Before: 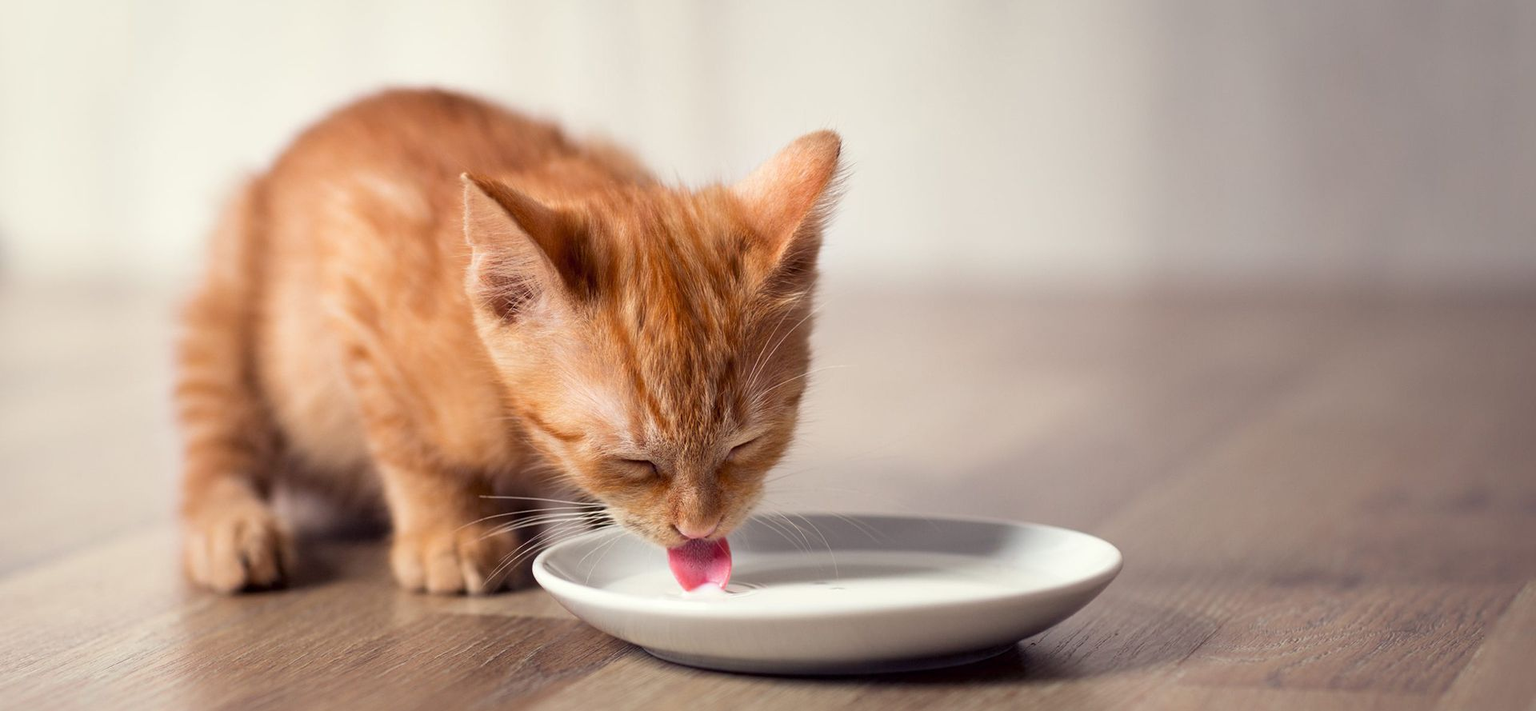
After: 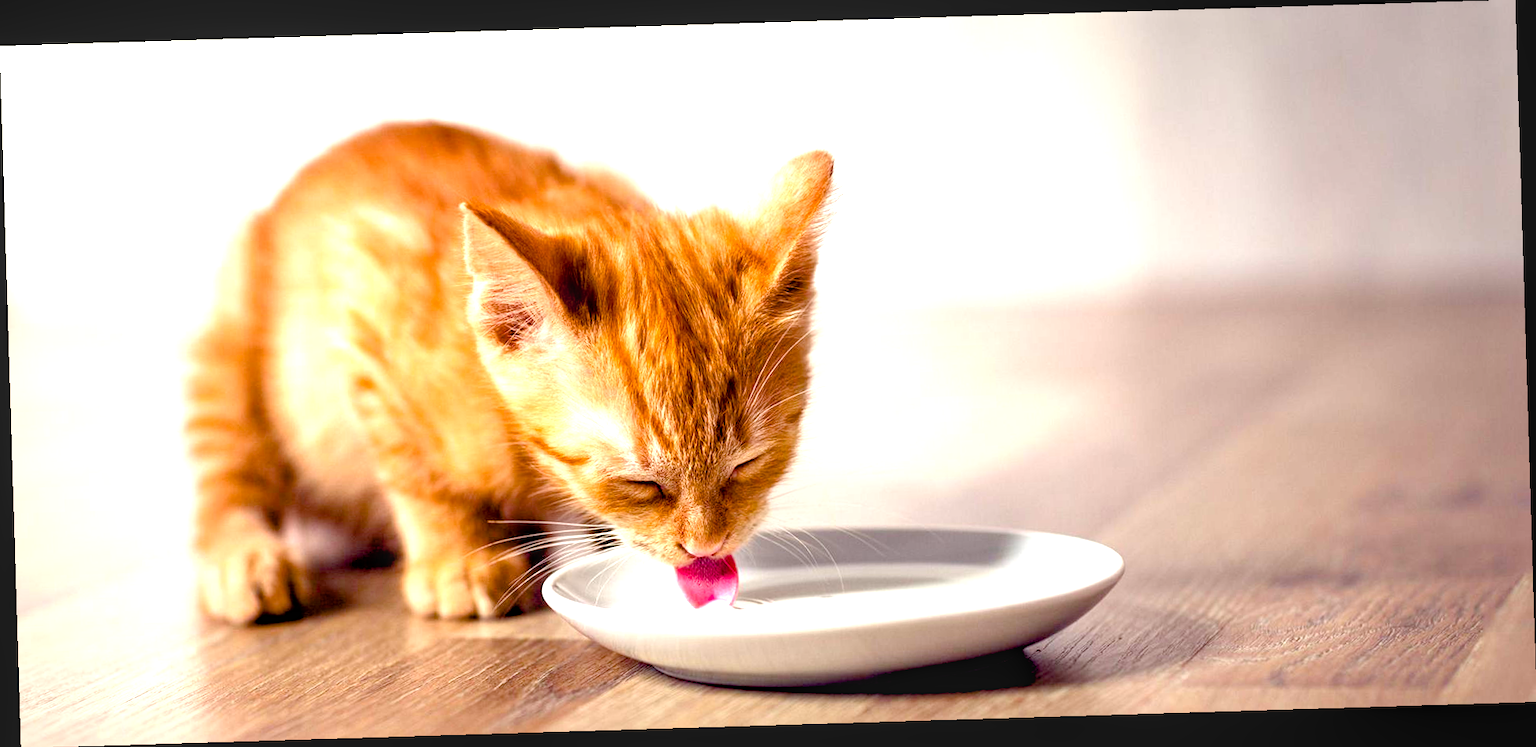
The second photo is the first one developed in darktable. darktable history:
color balance rgb: perceptual saturation grading › global saturation 45%, perceptual saturation grading › highlights -25%, perceptual saturation grading › shadows 50%, perceptual brilliance grading › global brilliance 3%, global vibrance 3%
rotate and perspective: rotation -1.75°, automatic cropping off
local contrast: on, module defaults
exposure: black level correction 0.01, exposure 1 EV, compensate highlight preservation false
